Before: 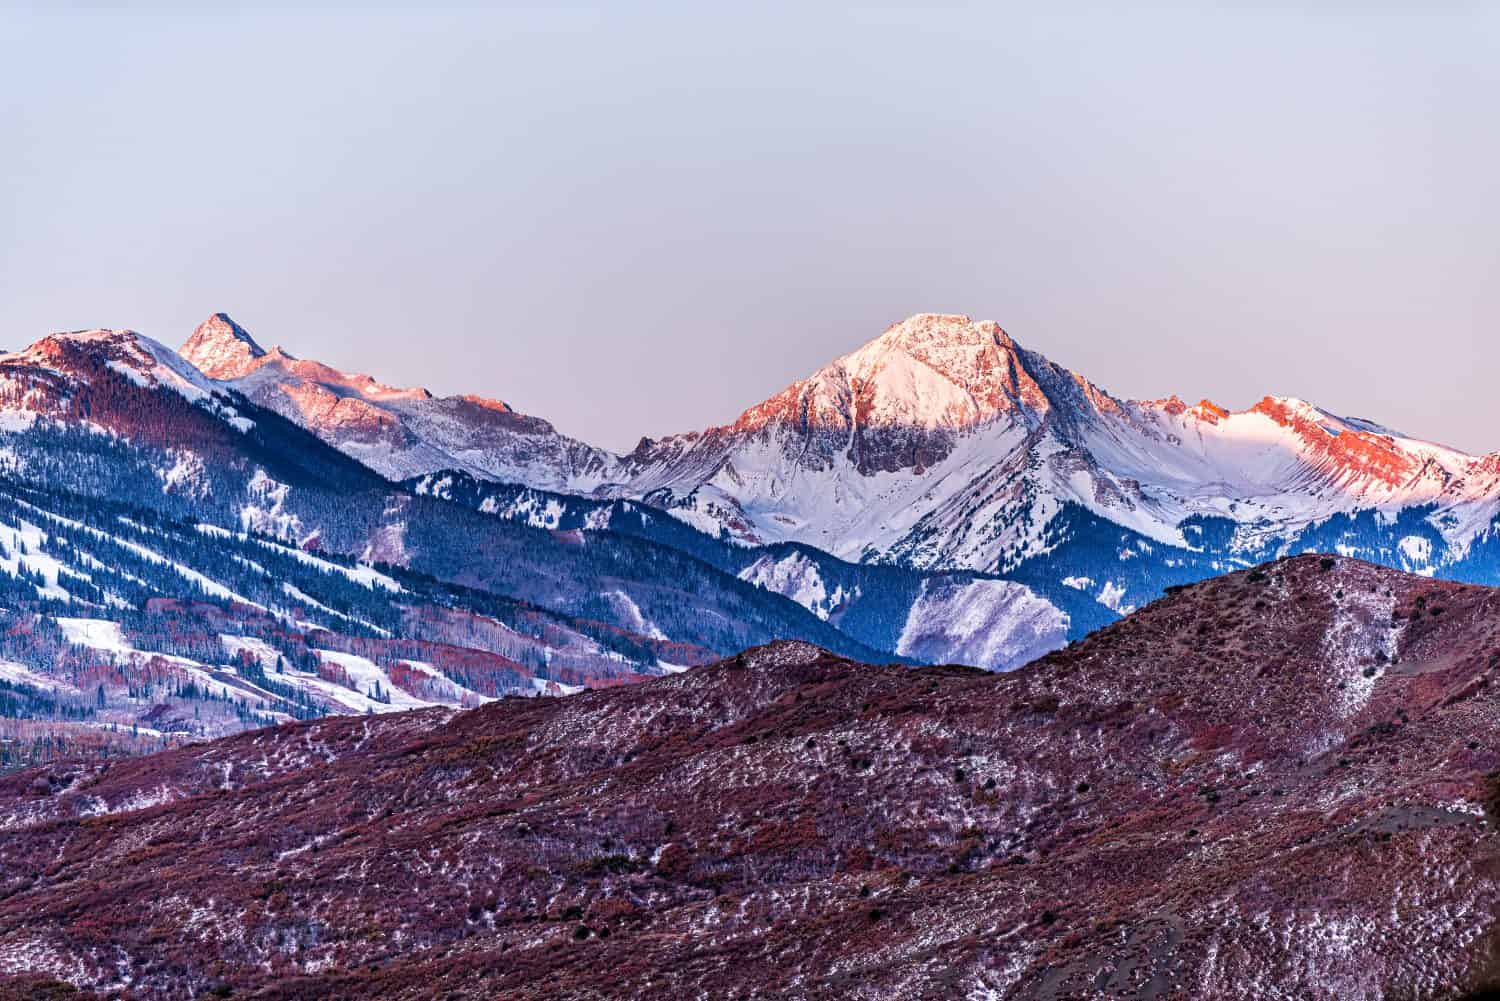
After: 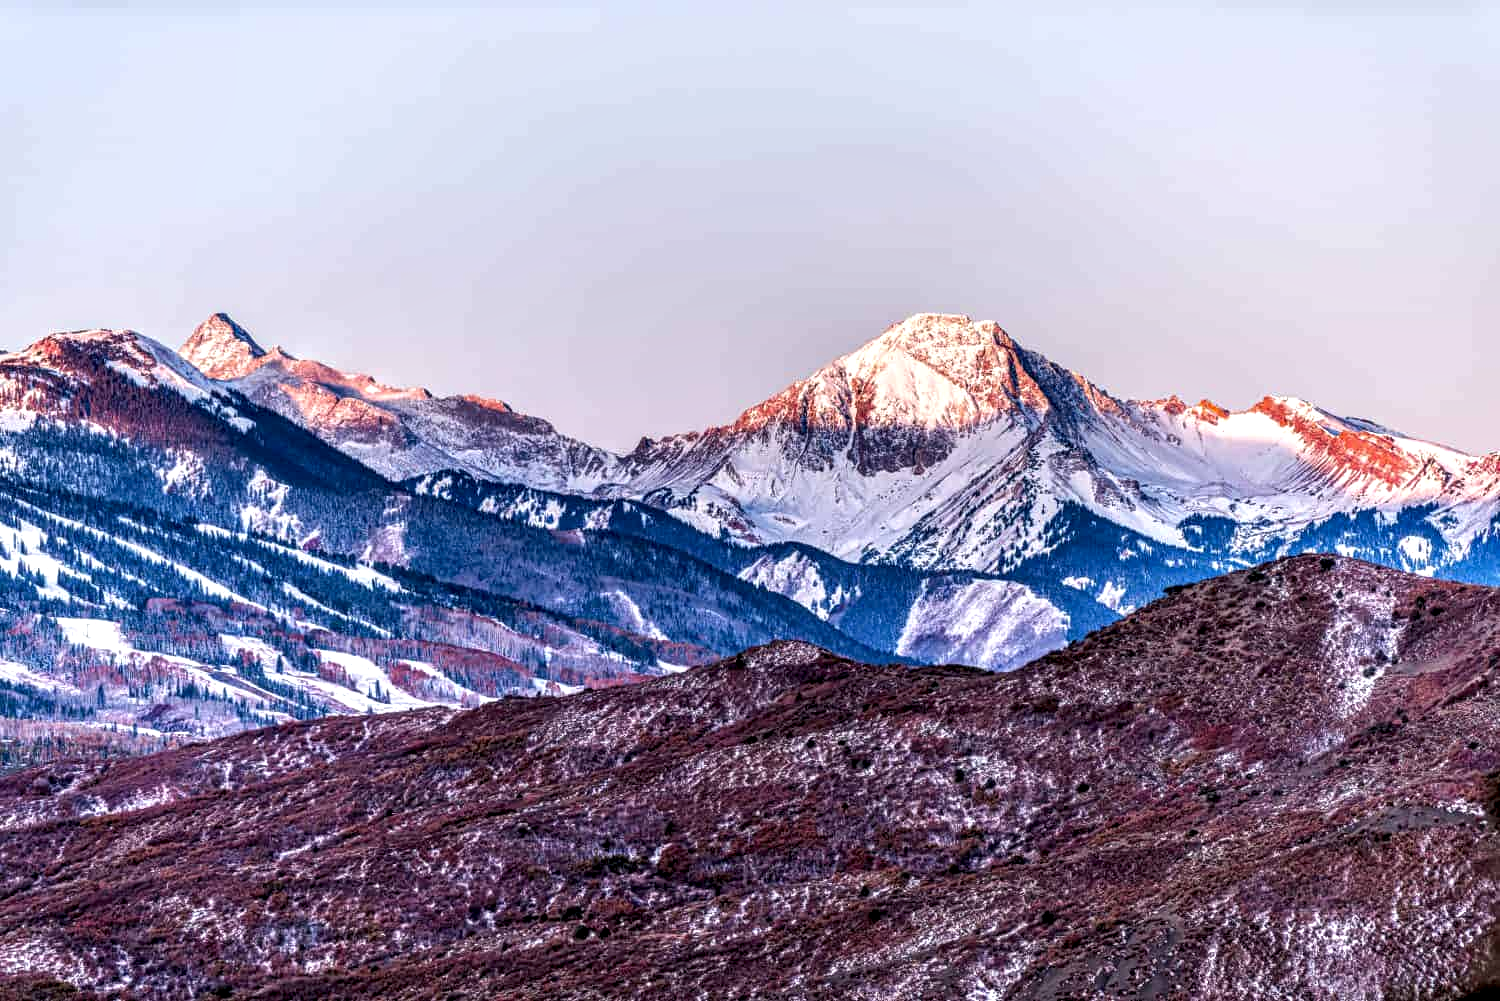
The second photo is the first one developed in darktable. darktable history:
exposure: exposure 0.207 EV, compensate highlight preservation false
local contrast: detail 150%
